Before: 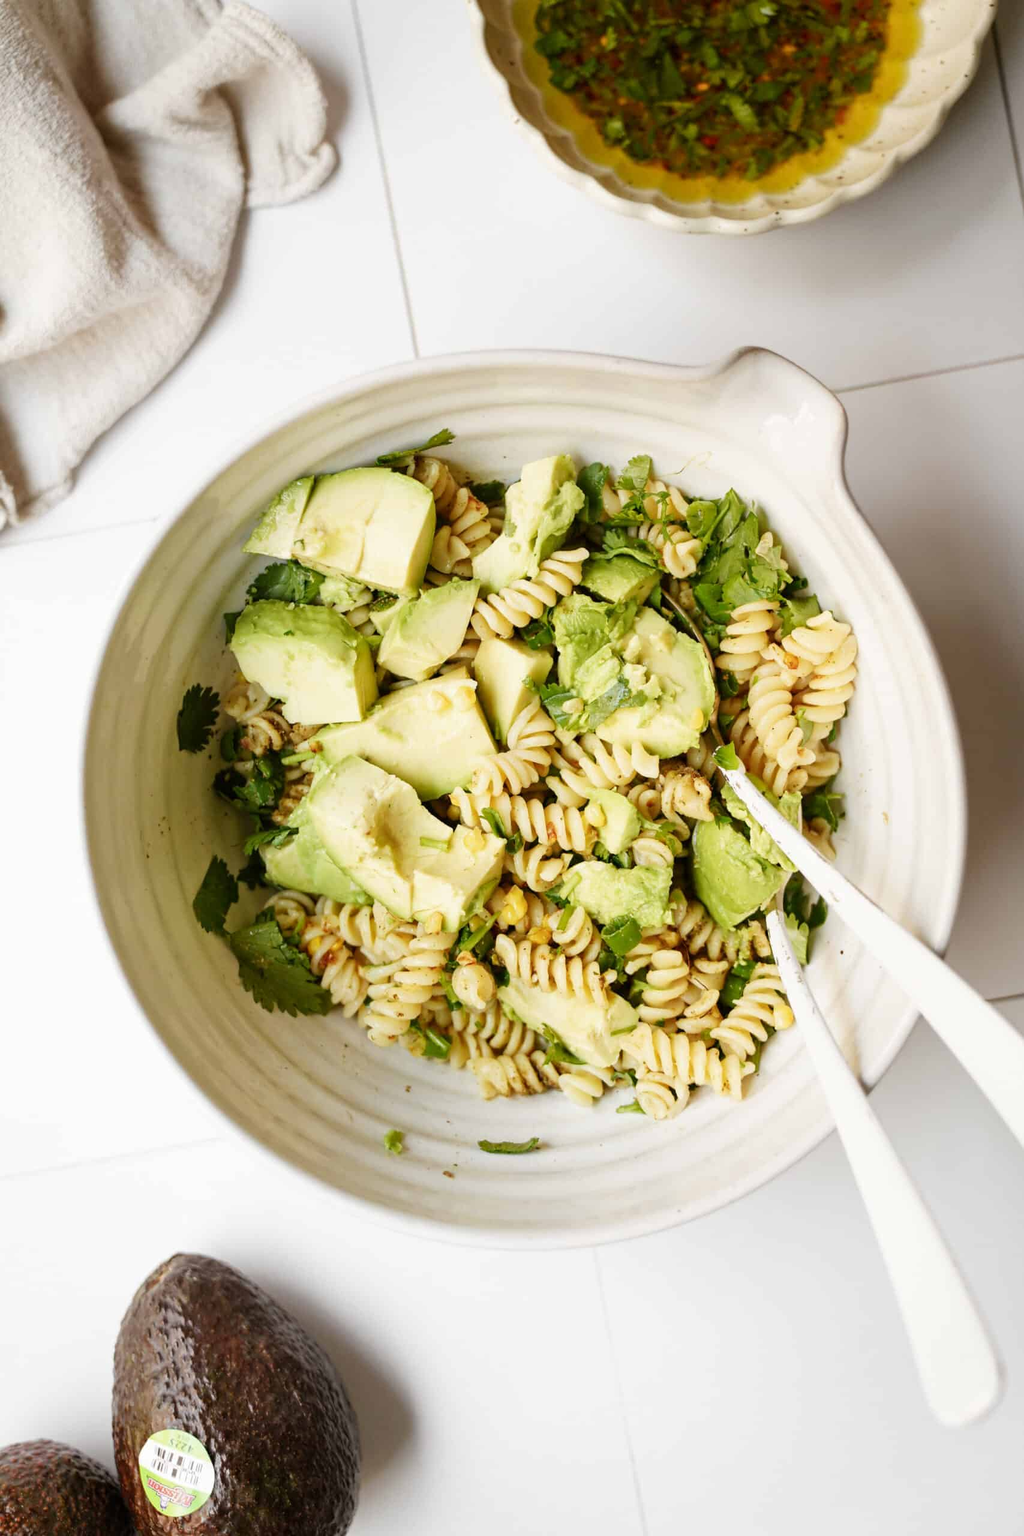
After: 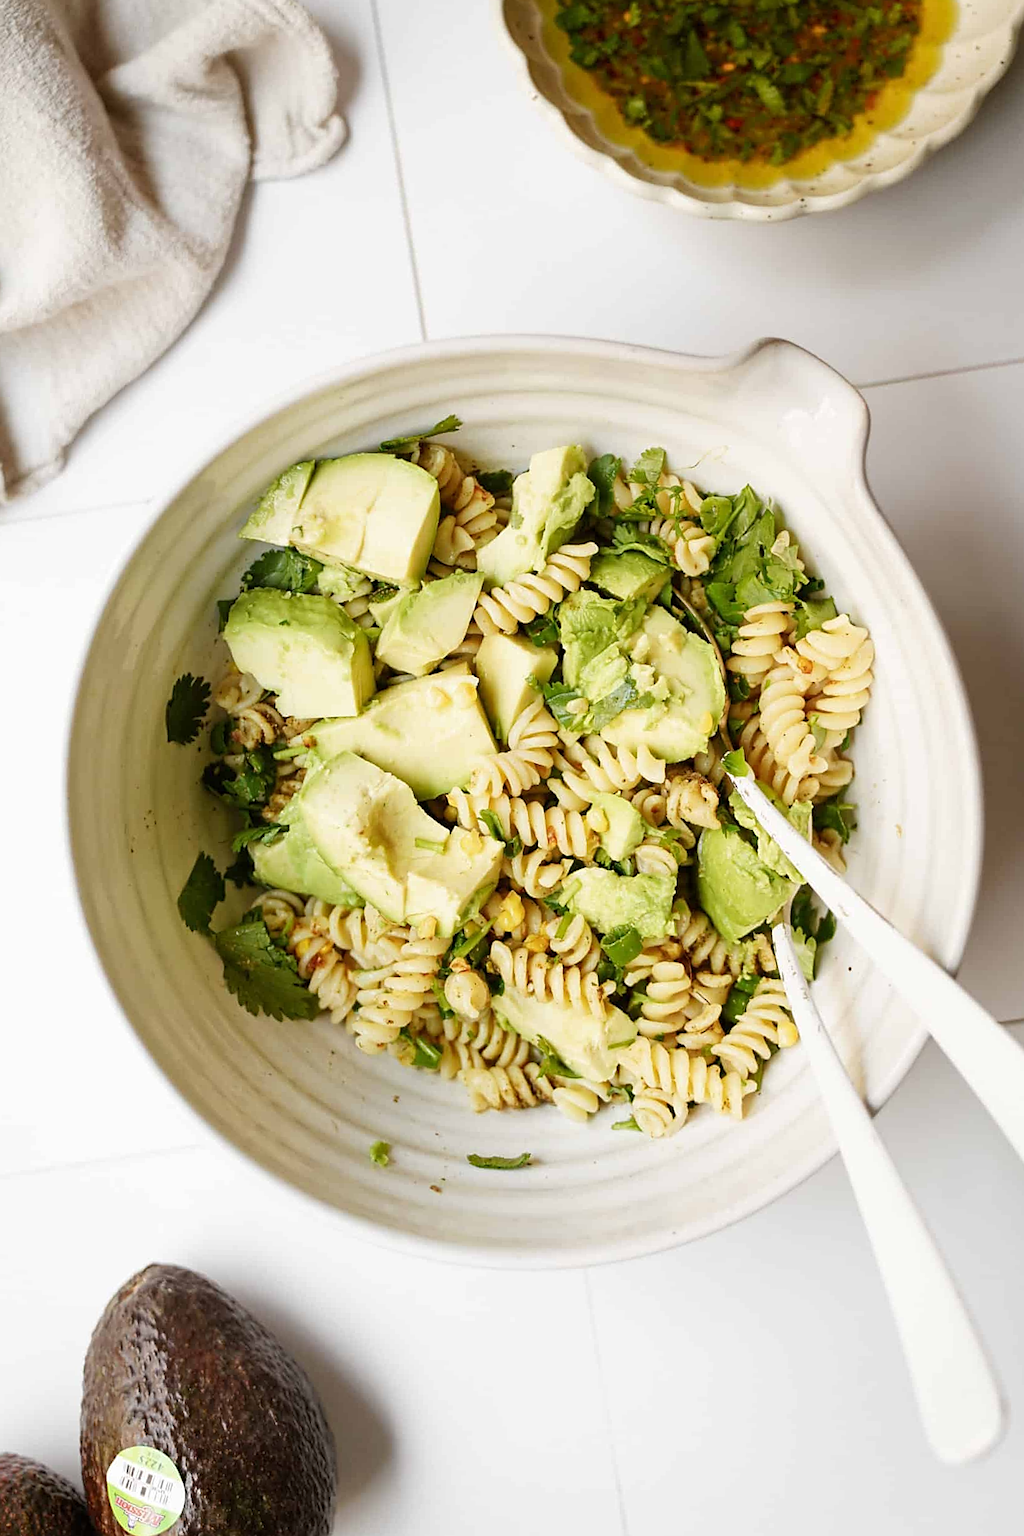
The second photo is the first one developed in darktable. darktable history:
crop and rotate: angle -1.47°
sharpen: on, module defaults
